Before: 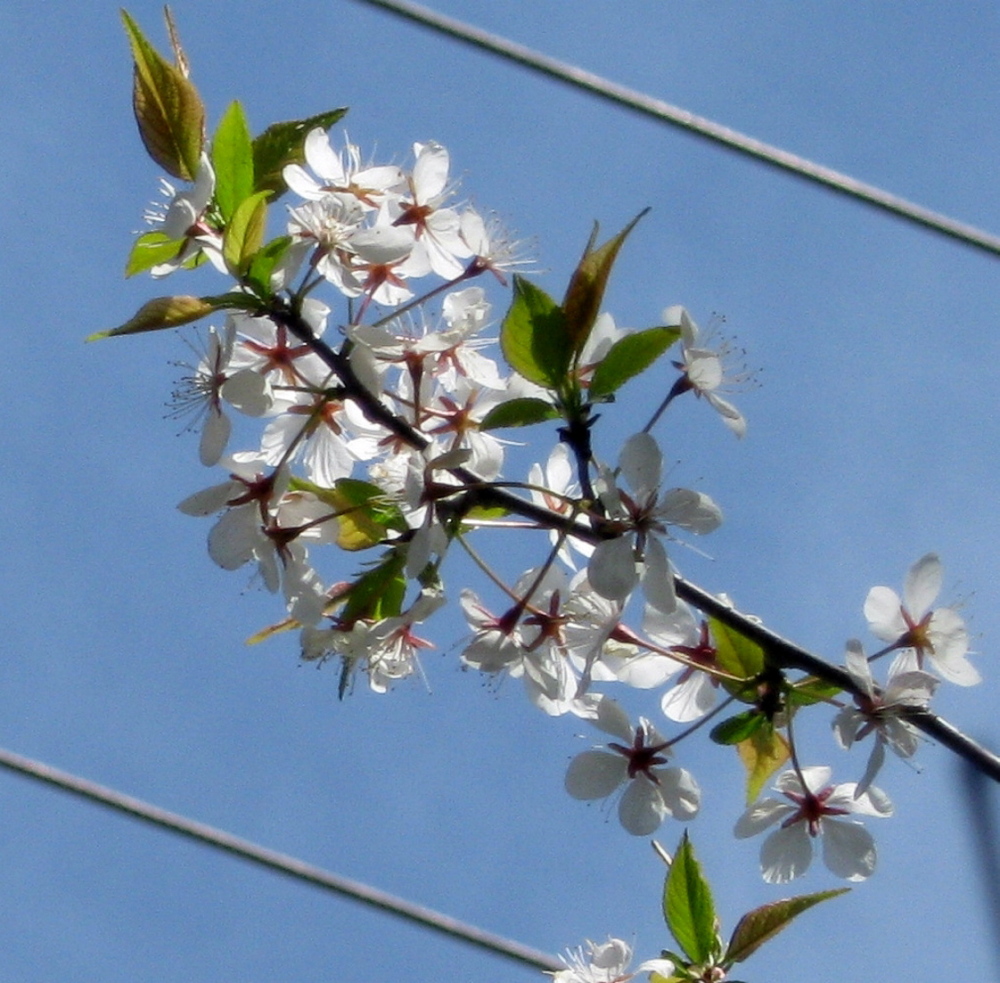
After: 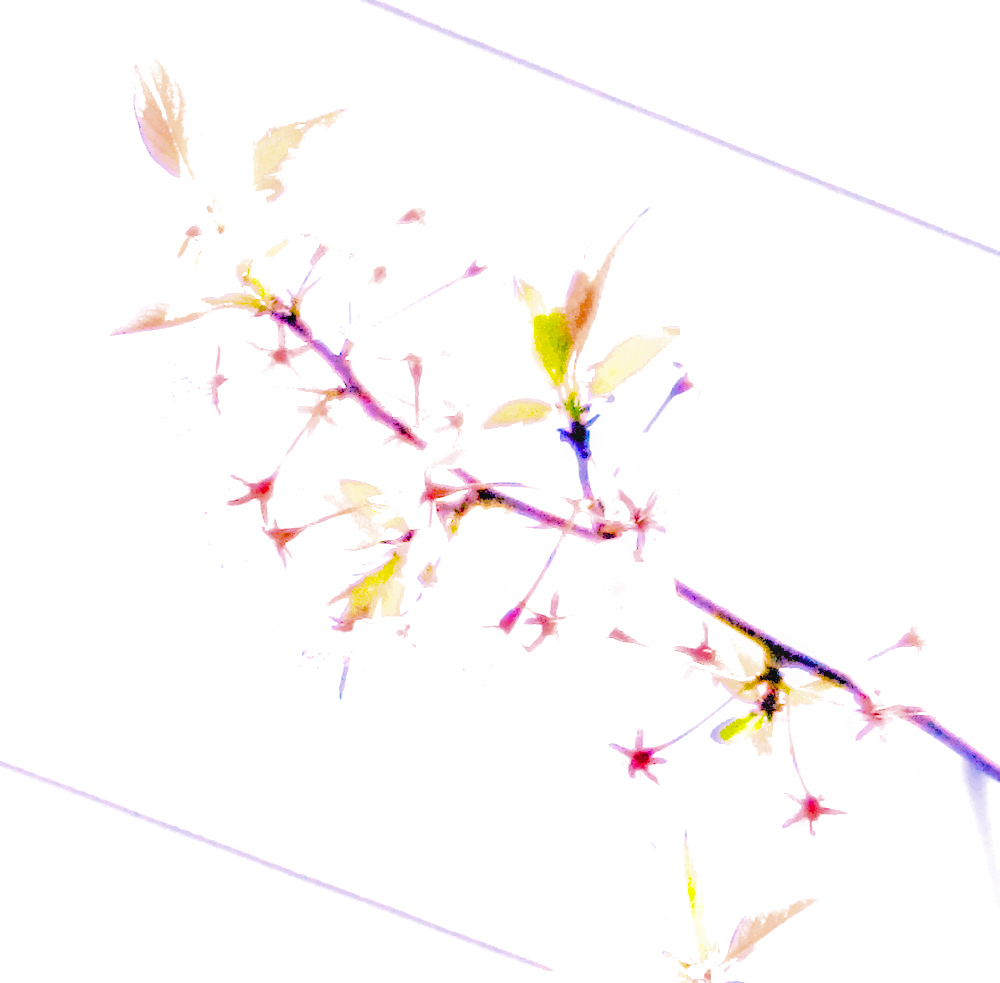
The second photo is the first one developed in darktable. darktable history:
filmic rgb "scene-referred default": black relative exposure -7.65 EV, white relative exposure 4.56 EV, hardness 3.61
local contrast: on, module defaults
lens correction: scale 1.01, crop 1, focal 85, aperture 3.2, distance 4.38, camera "Canon EOS RP", lens "Canon RF 85mm F2 MACRO IS STM"
haze removal: compatibility mode true, adaptive false
denoise (profiled): preserve shadows 1.18, scattering 0.064, a [-1, 0, 0], b [0, 0, 0], compensate highlight preservation false
raw denoise: x [[0, 0.25, 0.5, 0.75, 1] ×4]
shadows and highlights: shadows 25, highlights -25
raw chromatic aberrations: on, module defaults
hot pixels: on, module defaults
tone equalizer "contrast tone curve: soft": -8 EV -0.417 EV, -7 EV -0.389 EV, -6 EV -0.333 EV, -5 EV -0.222 EV, -3 EV 0.222 EV, -2 EV 0.333 EV, -1 EV 0.389 EV, +0 EV 0.417 EV, edges refinement/feathering 500, mask exposure compensation -1.57 EV, preserve details no
exposure: black level correction 0.001, exposure 2.607 EV, compensate exposure bias true, compensate highlight preservation false
highlight reconstruction: clipping threshold 1.25, iterations 1, diameter of reconstruction 64 px
white balance: red 1.899, blue 1.492
color balance rgb: perceptual saturation grading › global saturation 36%, perceptual brilliance grading › global brilliance 10%, global vibrance 20%
